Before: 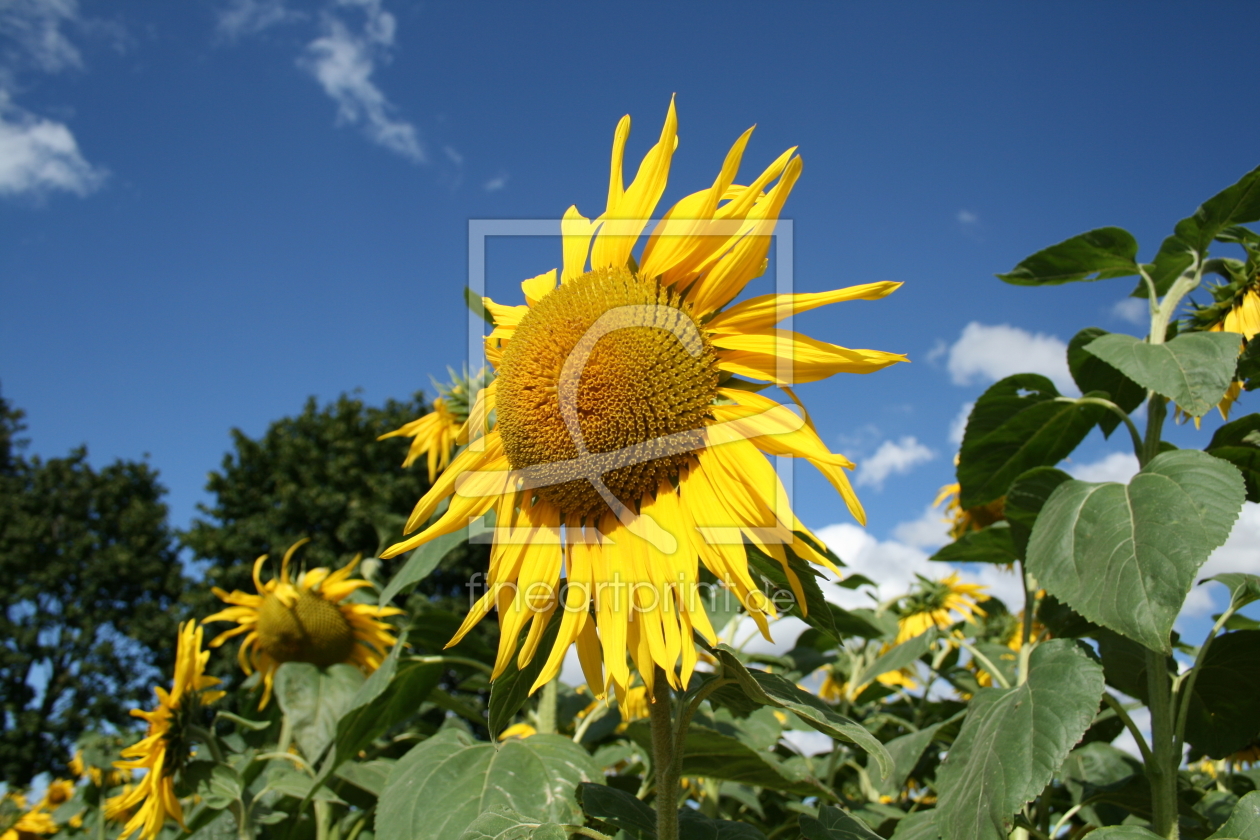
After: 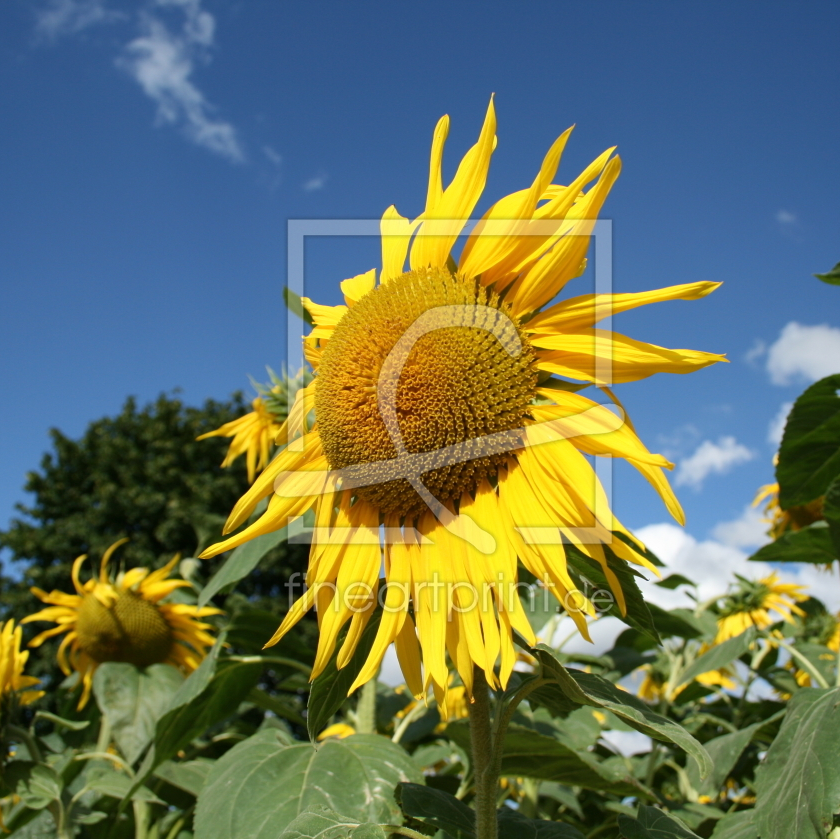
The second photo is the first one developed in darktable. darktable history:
crop and rotate: left 14.377%, right 18.932%
